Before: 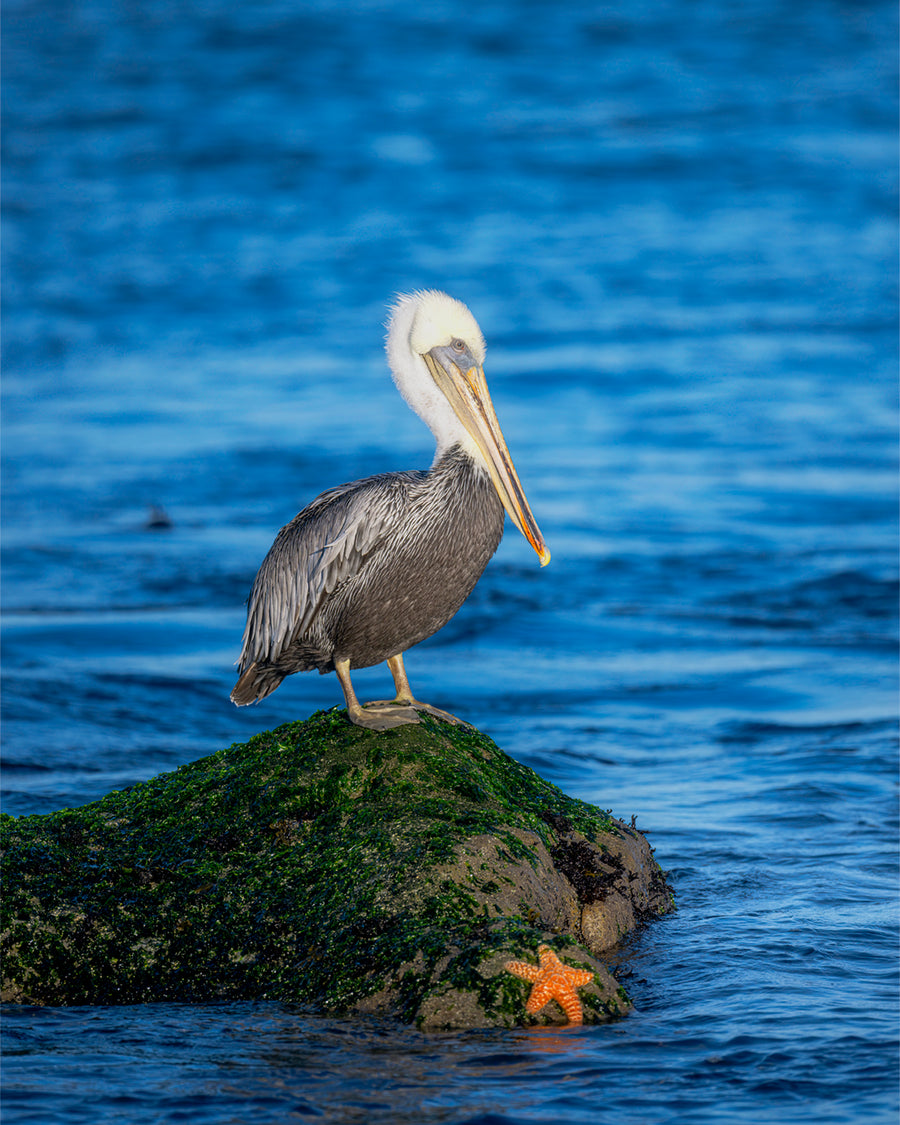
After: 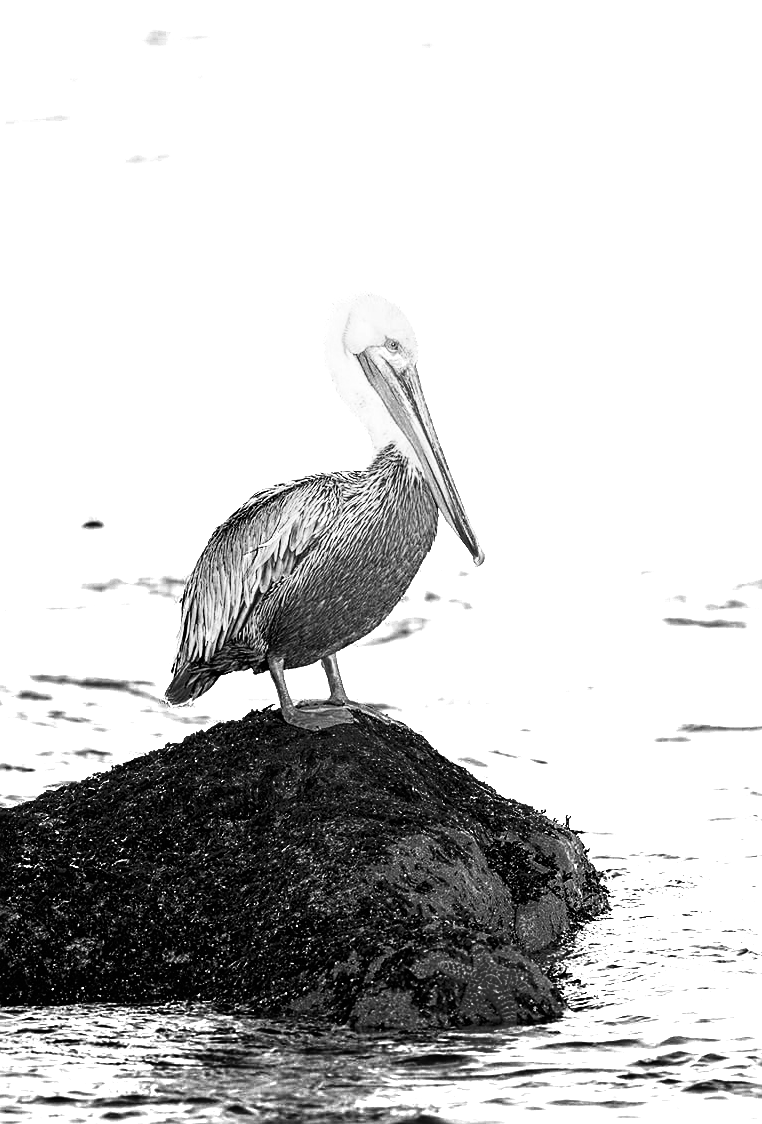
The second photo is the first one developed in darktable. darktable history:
sharpen: on, module defaults
color zones: curves: ch0 [(0.287, 0.048) (0.493, 0.484) (0.737, 0.816)]; ch1 [(0, 0) (0.143, 0) (0.286, 0) (0.429, 0) (0.571, 0) (0.714, 0) (0.857, 0)], mix 101.92%
base curve: curves: ch0 [(0, 0) (0.007, 0.004) (0.027, 0.03) (0.046, 0.07) (0.207, 0.54) (0.442, 0.872) (0.673, 0.972) (1, 1)], preserve colors none
crop: left 7.42%, right 7.845%
